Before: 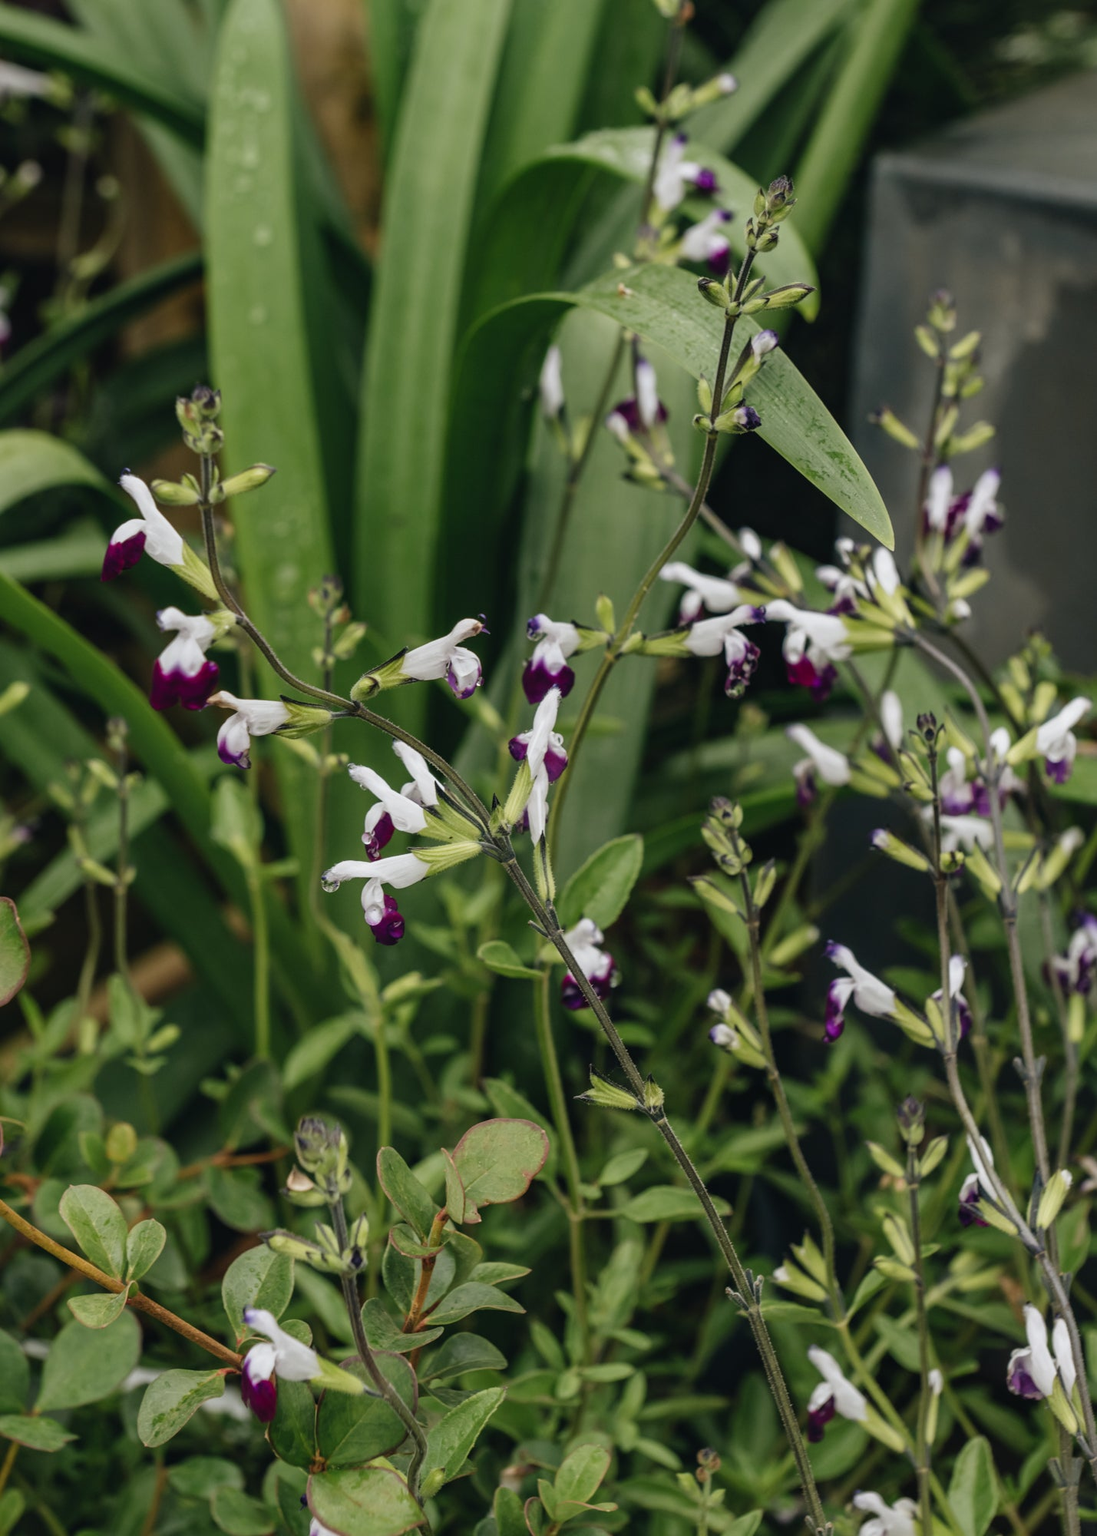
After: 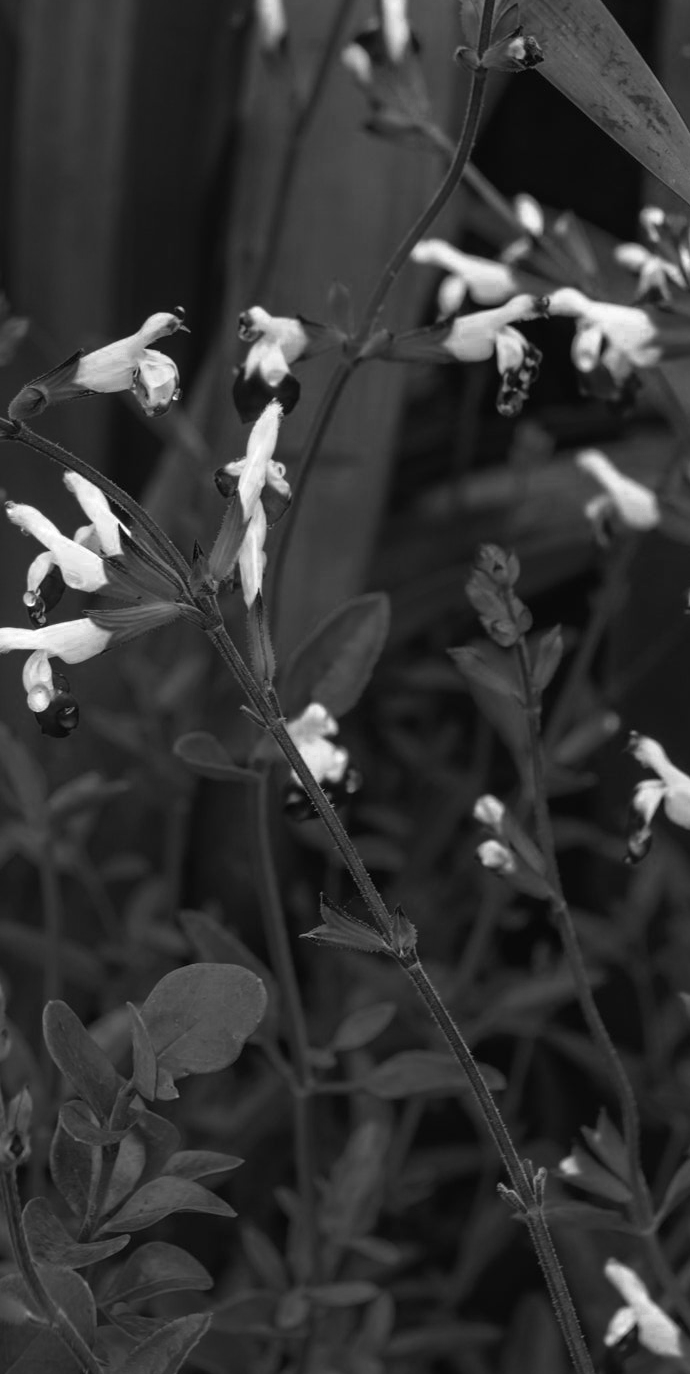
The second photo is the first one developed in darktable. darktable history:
crop: left 31.379%, top 24.658%, right 20.326%, bottom 6.628%
color zones: curves: ch0 [(0.287, 0.048) (0.493, 0.484) (0.737, 0.816)]; ch1 [(0, 0) (0.143, 0) (0.286, 0) (0.429, 0) (0.571, 0) (0.714, 0) (0.857, 0)]
contrast brightness saturation: contrast 0.01, saturation -0.05
color balance: contrast 6.48%, output saturation 113.3%
